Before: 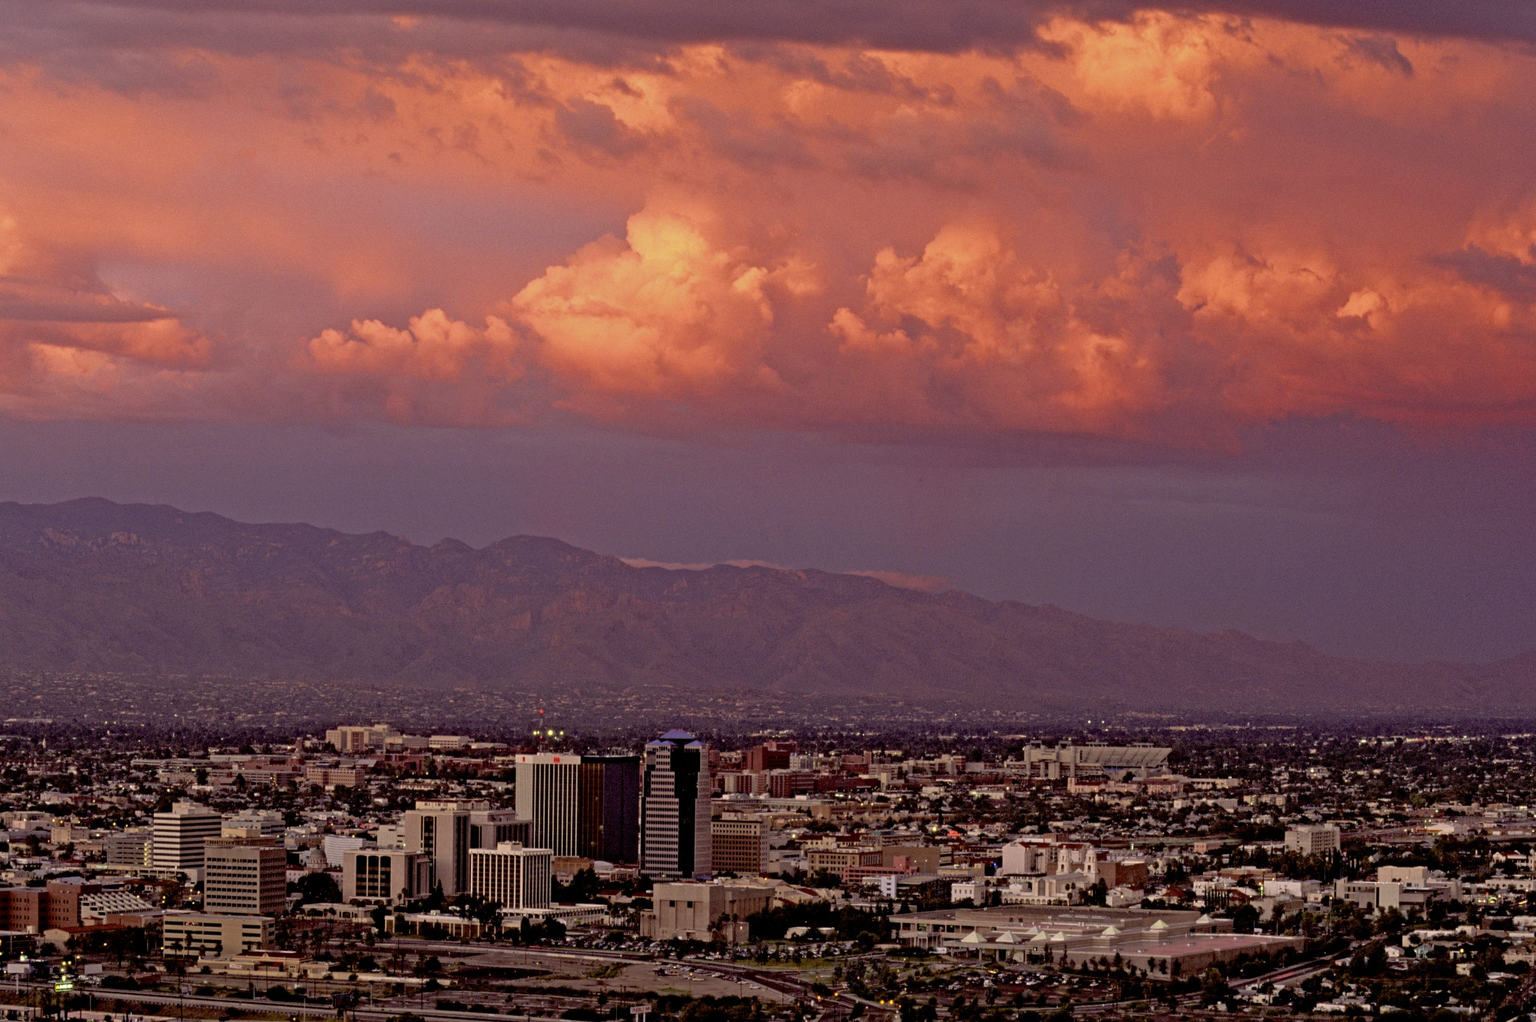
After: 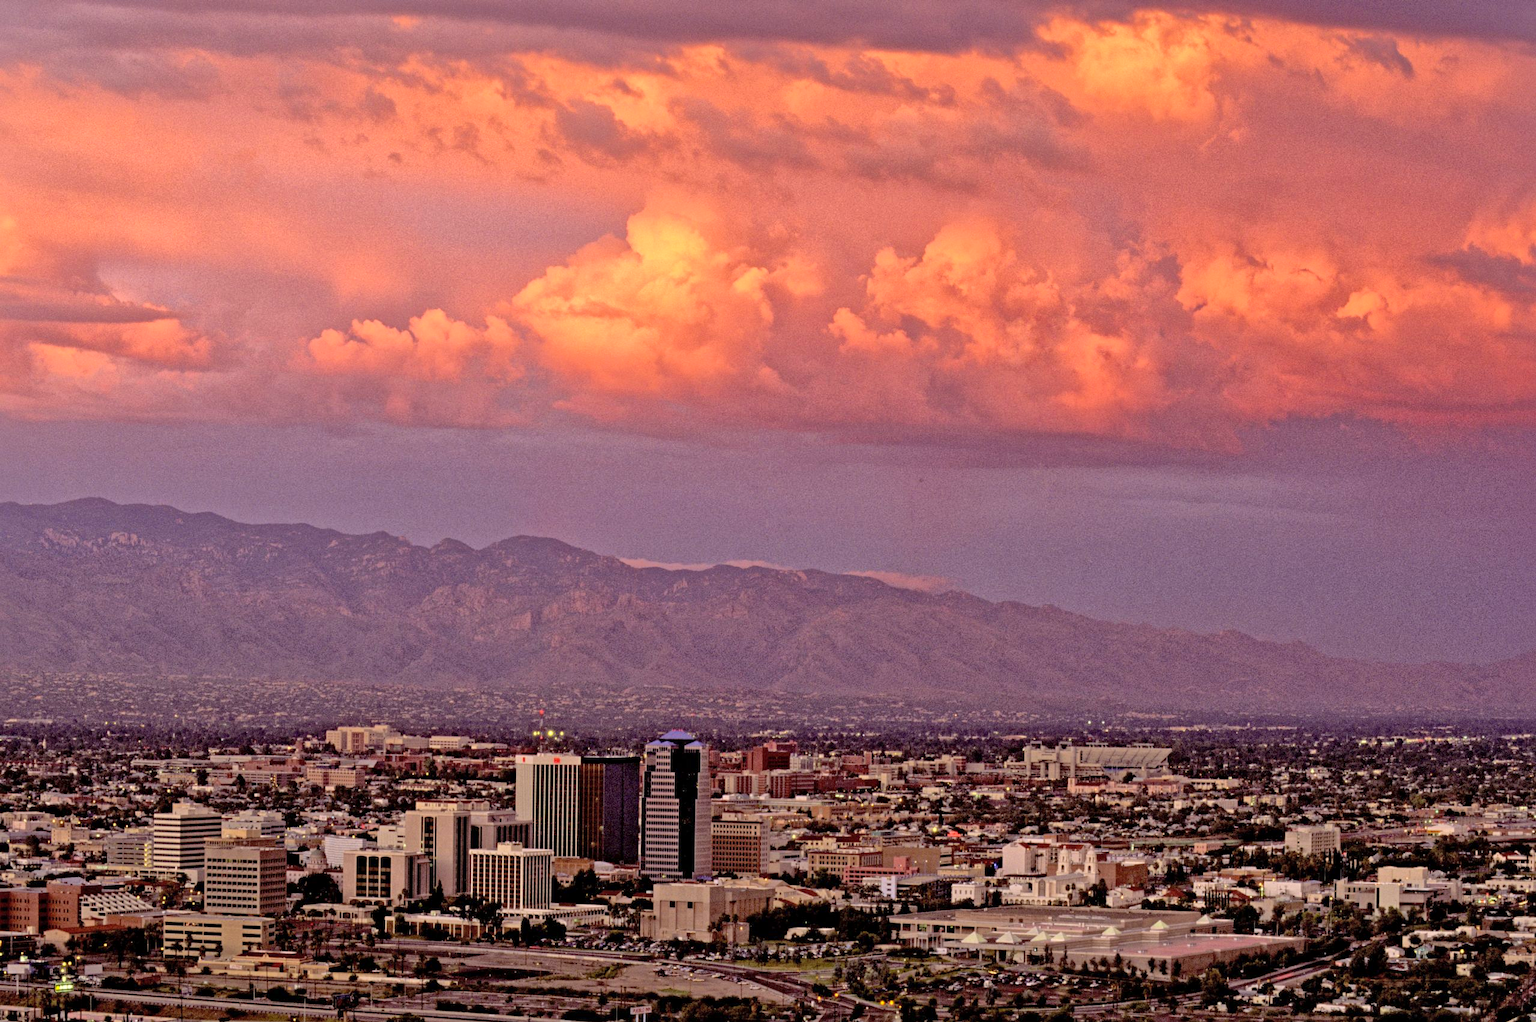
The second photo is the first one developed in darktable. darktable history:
global tonemap: drago (1, 100), detail 1
exposure: black level correction 0, exposure 1.1 EV, compensate exposure bias true, compensate highlight preservation false
